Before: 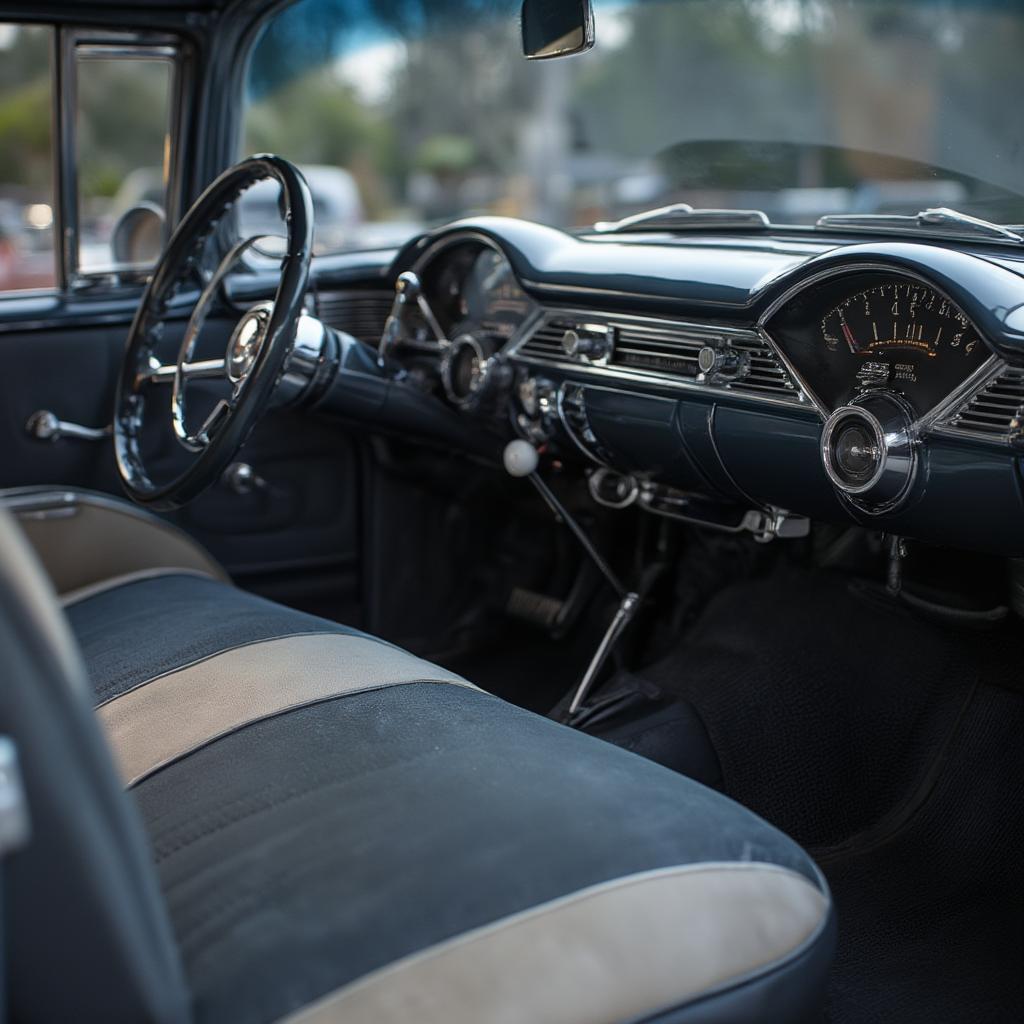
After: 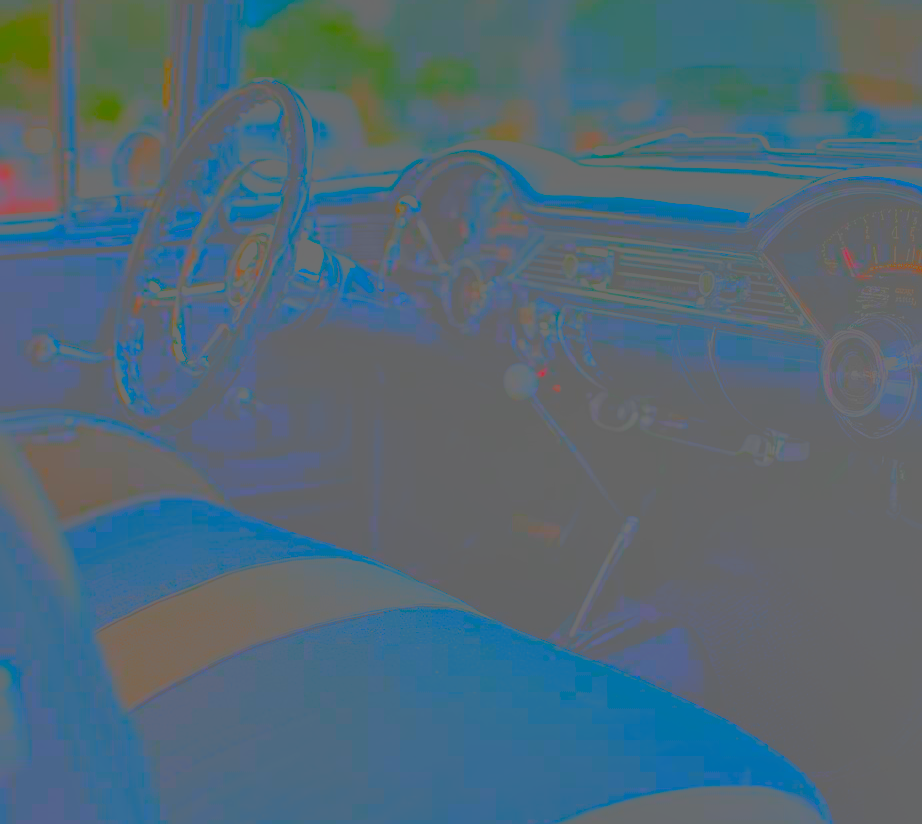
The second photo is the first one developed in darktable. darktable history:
sharpen: on, module defaults
local contrast: highlights 16%, detail 188%
crop: top 7.513%, right 9.881%, bottom 11.966%
shadows and highlights: radius 123.23, shadows 99.64, white point adjustment -2.9, highlights -98.1, soften with gaussian
contrast brightness saturation: contrast -0.976, brightness -0.174, saturation 0.735
base curve: curves: ch0 [(0, 0) (0.012, 0.01) (0.073, 0.168) (0.31, 0.711) (0.645, 0.957) (1, 1)], preserve colors none
levels: black 0.061%, gray 59.34%
